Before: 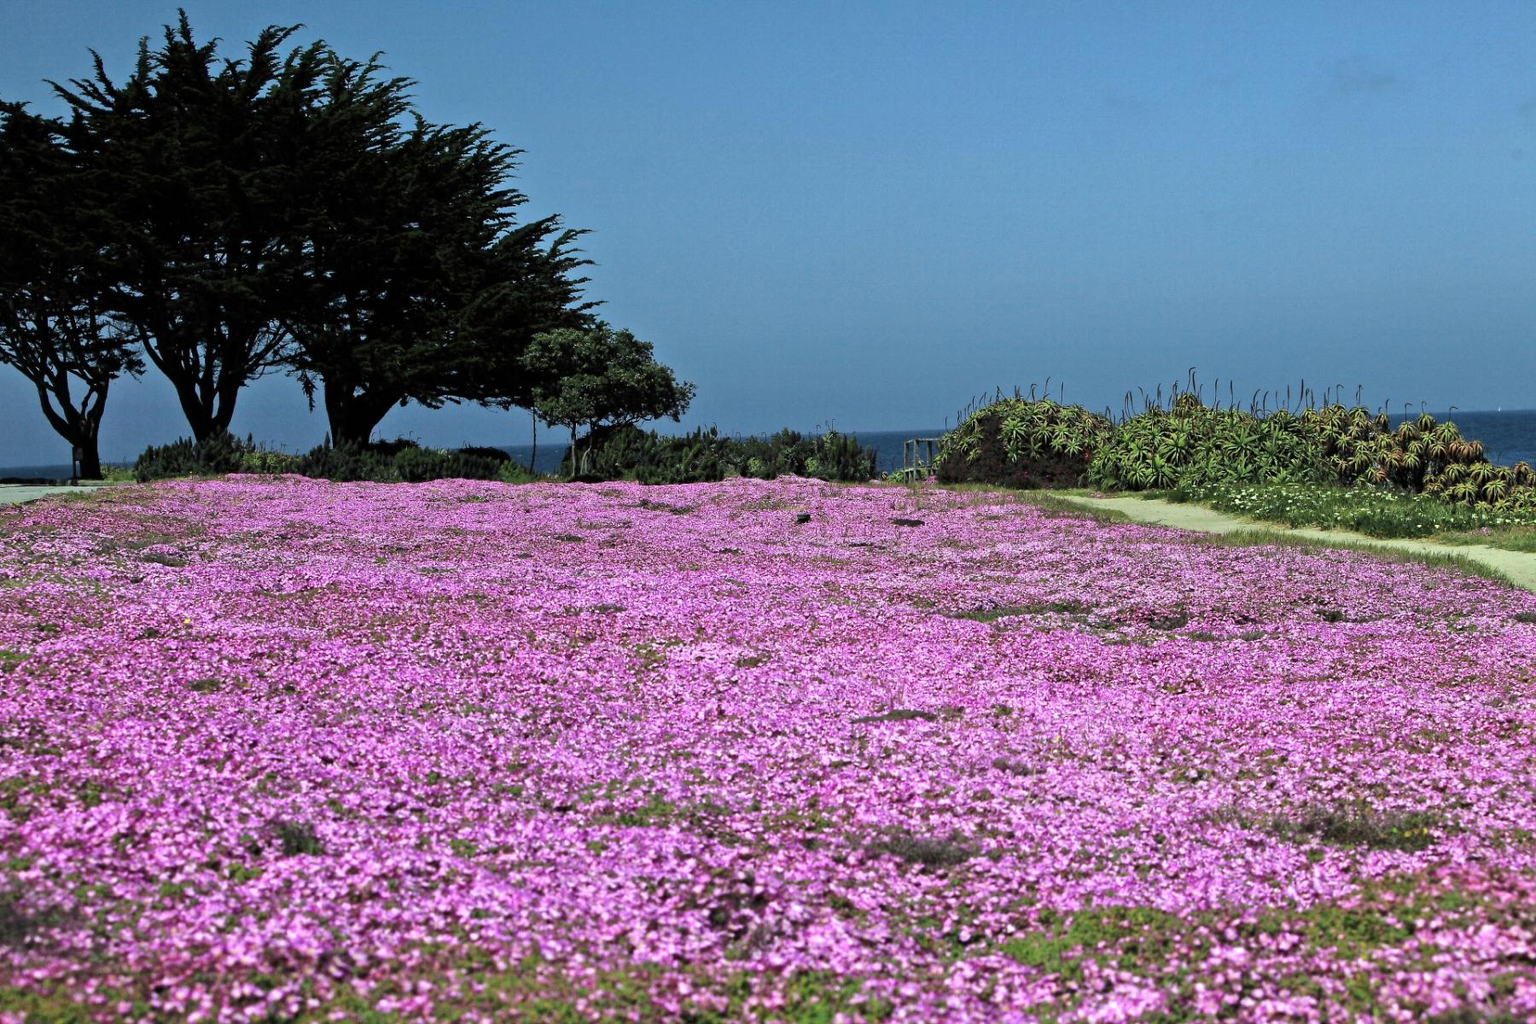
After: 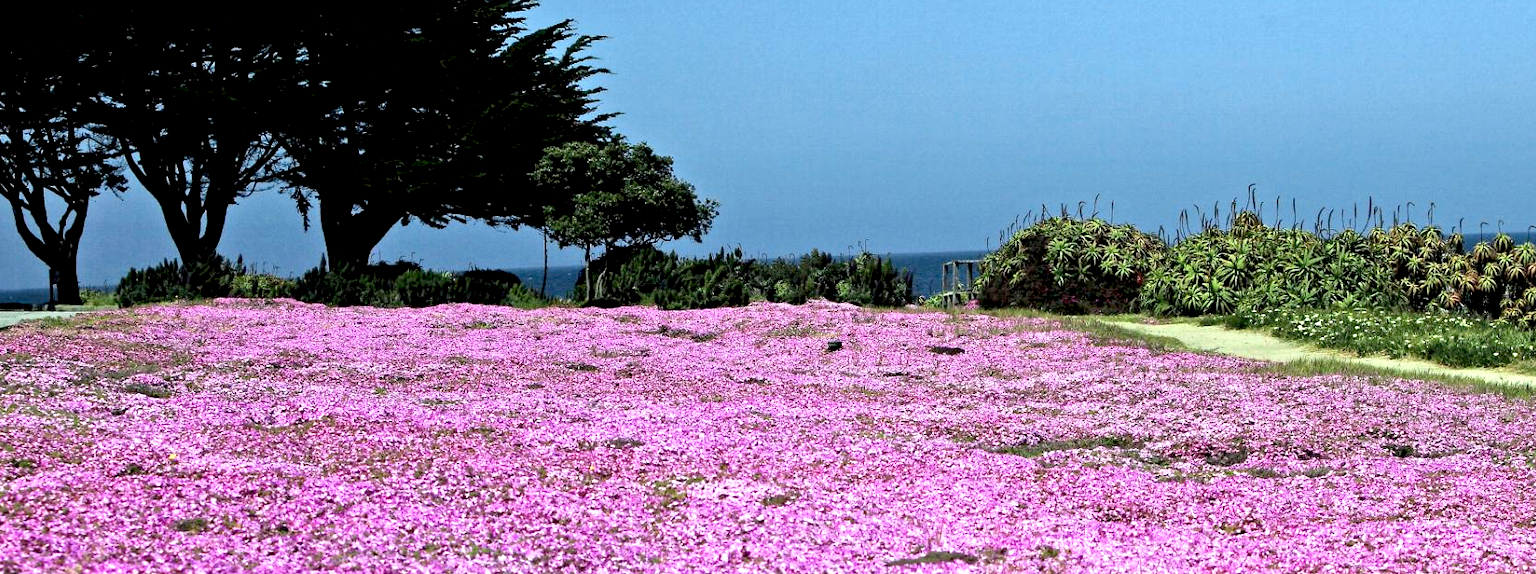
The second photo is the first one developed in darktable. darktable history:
crop: left 1.744%, top 19.225%, right 5.069%, bottom 28.357%
exposure: black level correction 0.012, exposure 0.7 EV, compensate exposure bias true, compensate highlight preservation false
